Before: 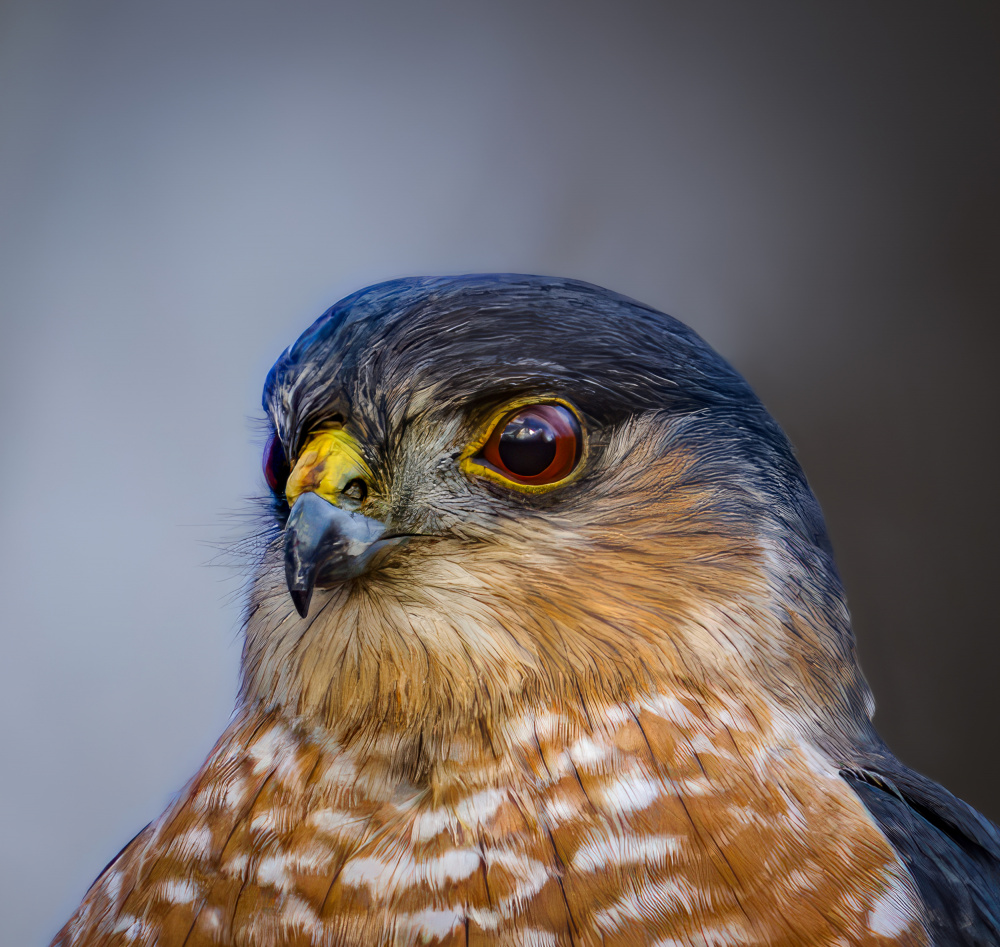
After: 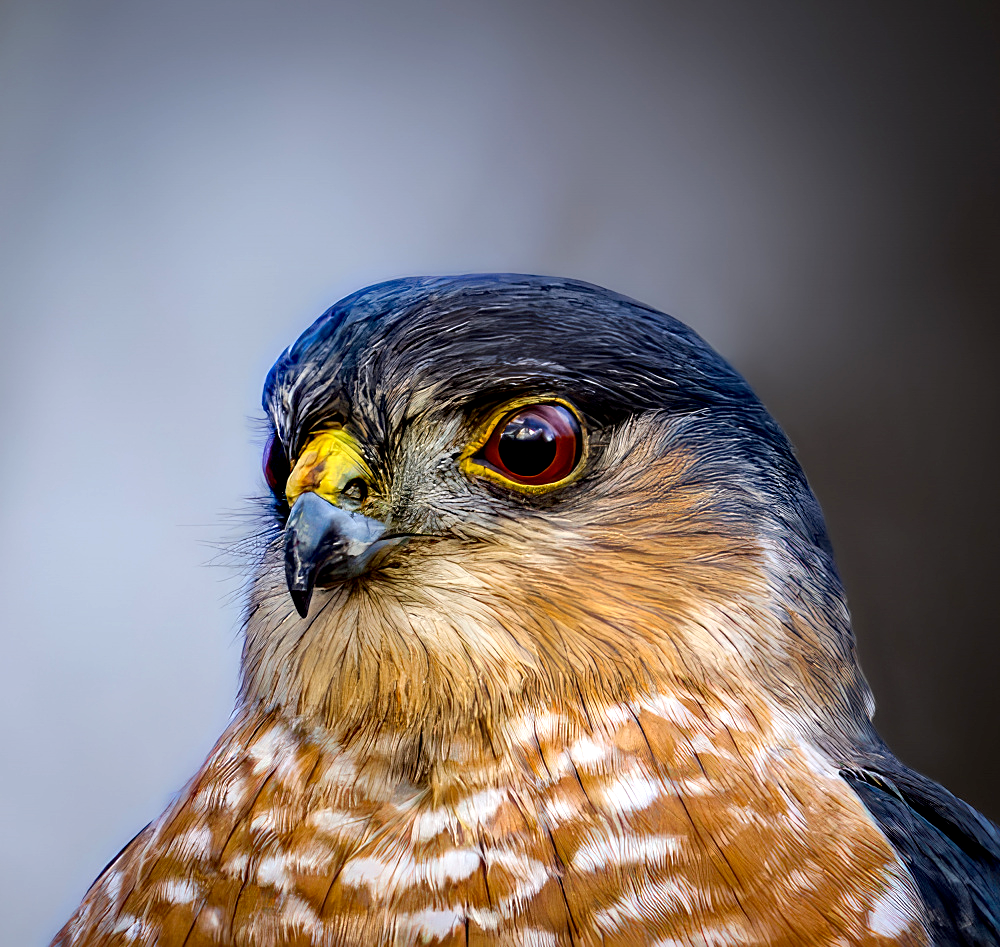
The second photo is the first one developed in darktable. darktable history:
sharpen: on, module defaults
tone equalizer: -8 EV -0.43 EV, -7 EV -0.359 EV, -6 EV -0.332 EV, -5 EV -0.184 EV, -3 EV 0.225 EV, -2 EV 0.35 EV, -1 EV 0.388 EV, +0 EV 0.391 EV
exposure: black level correction 0.009, exposure 0.119 EV, compensate highlight preservation false
